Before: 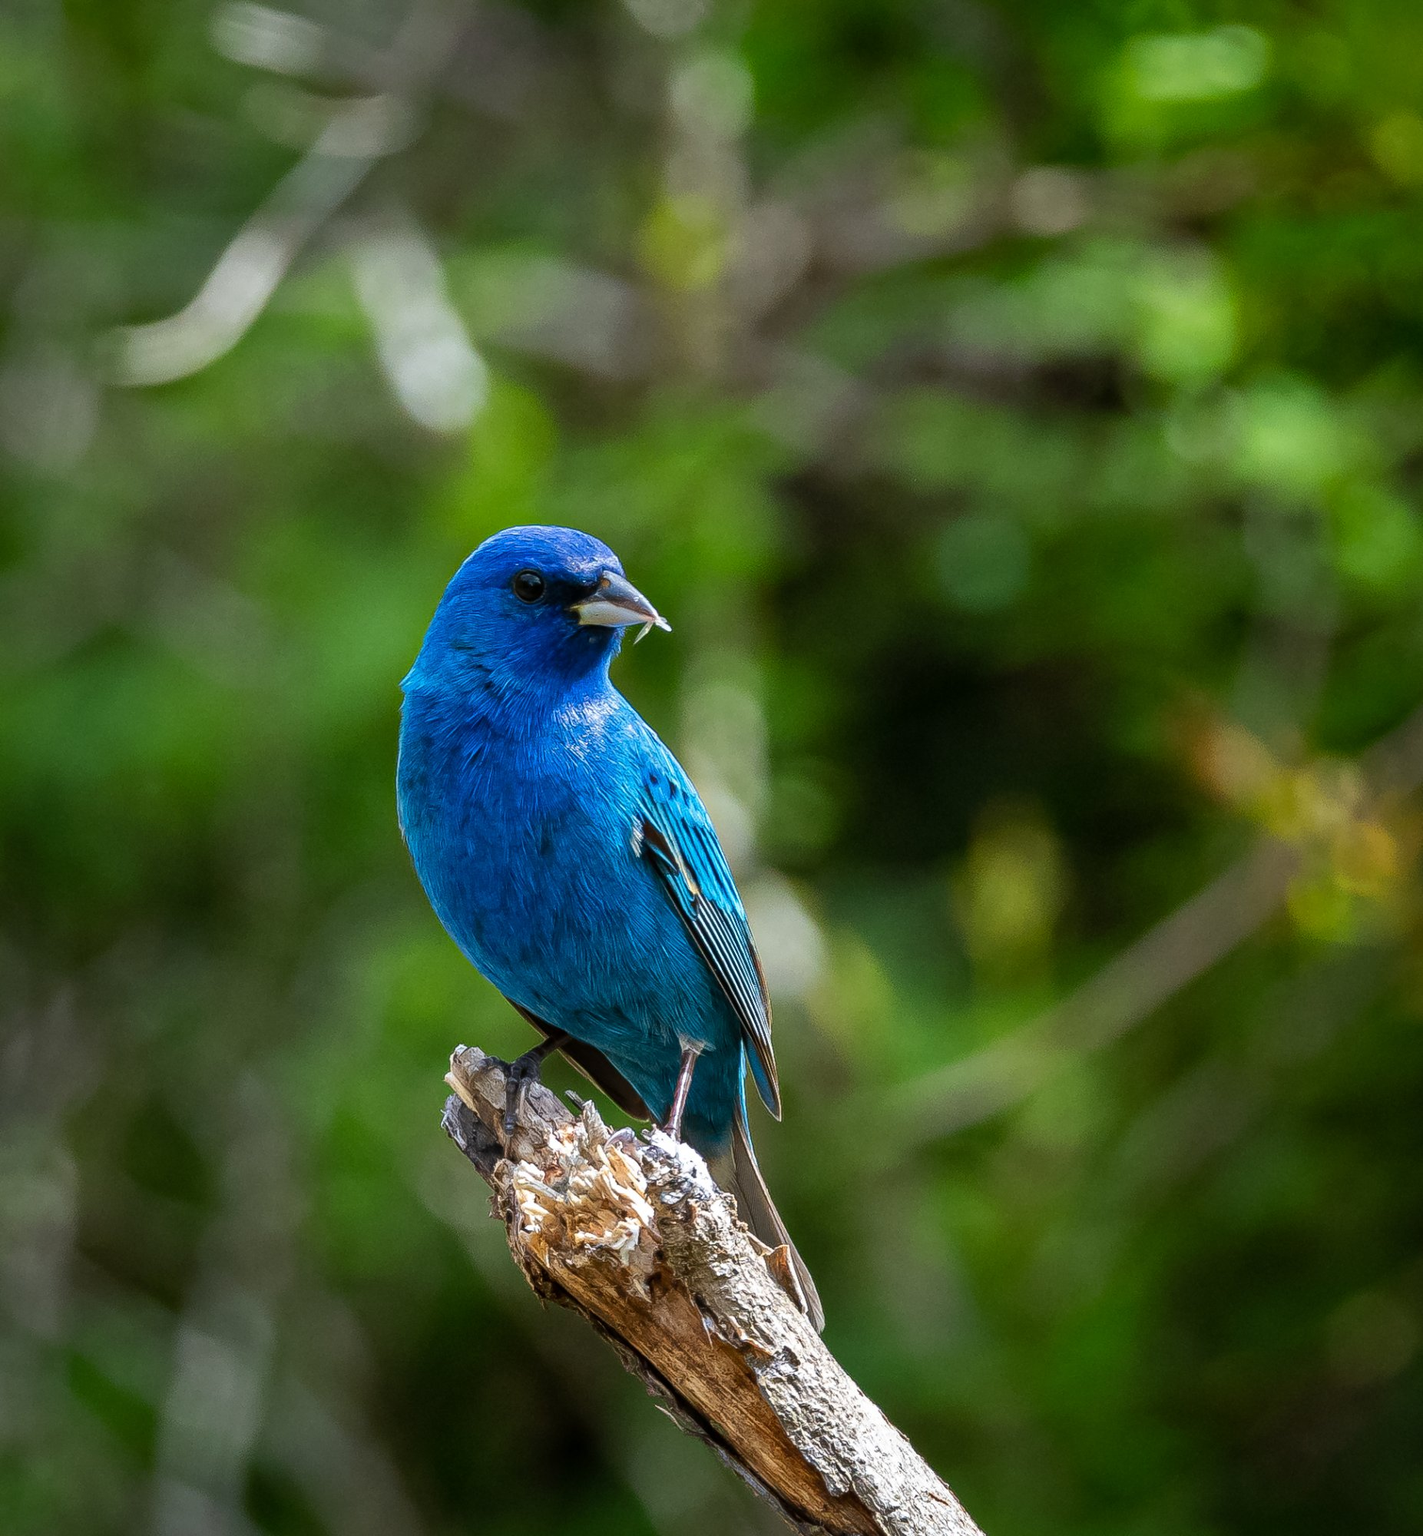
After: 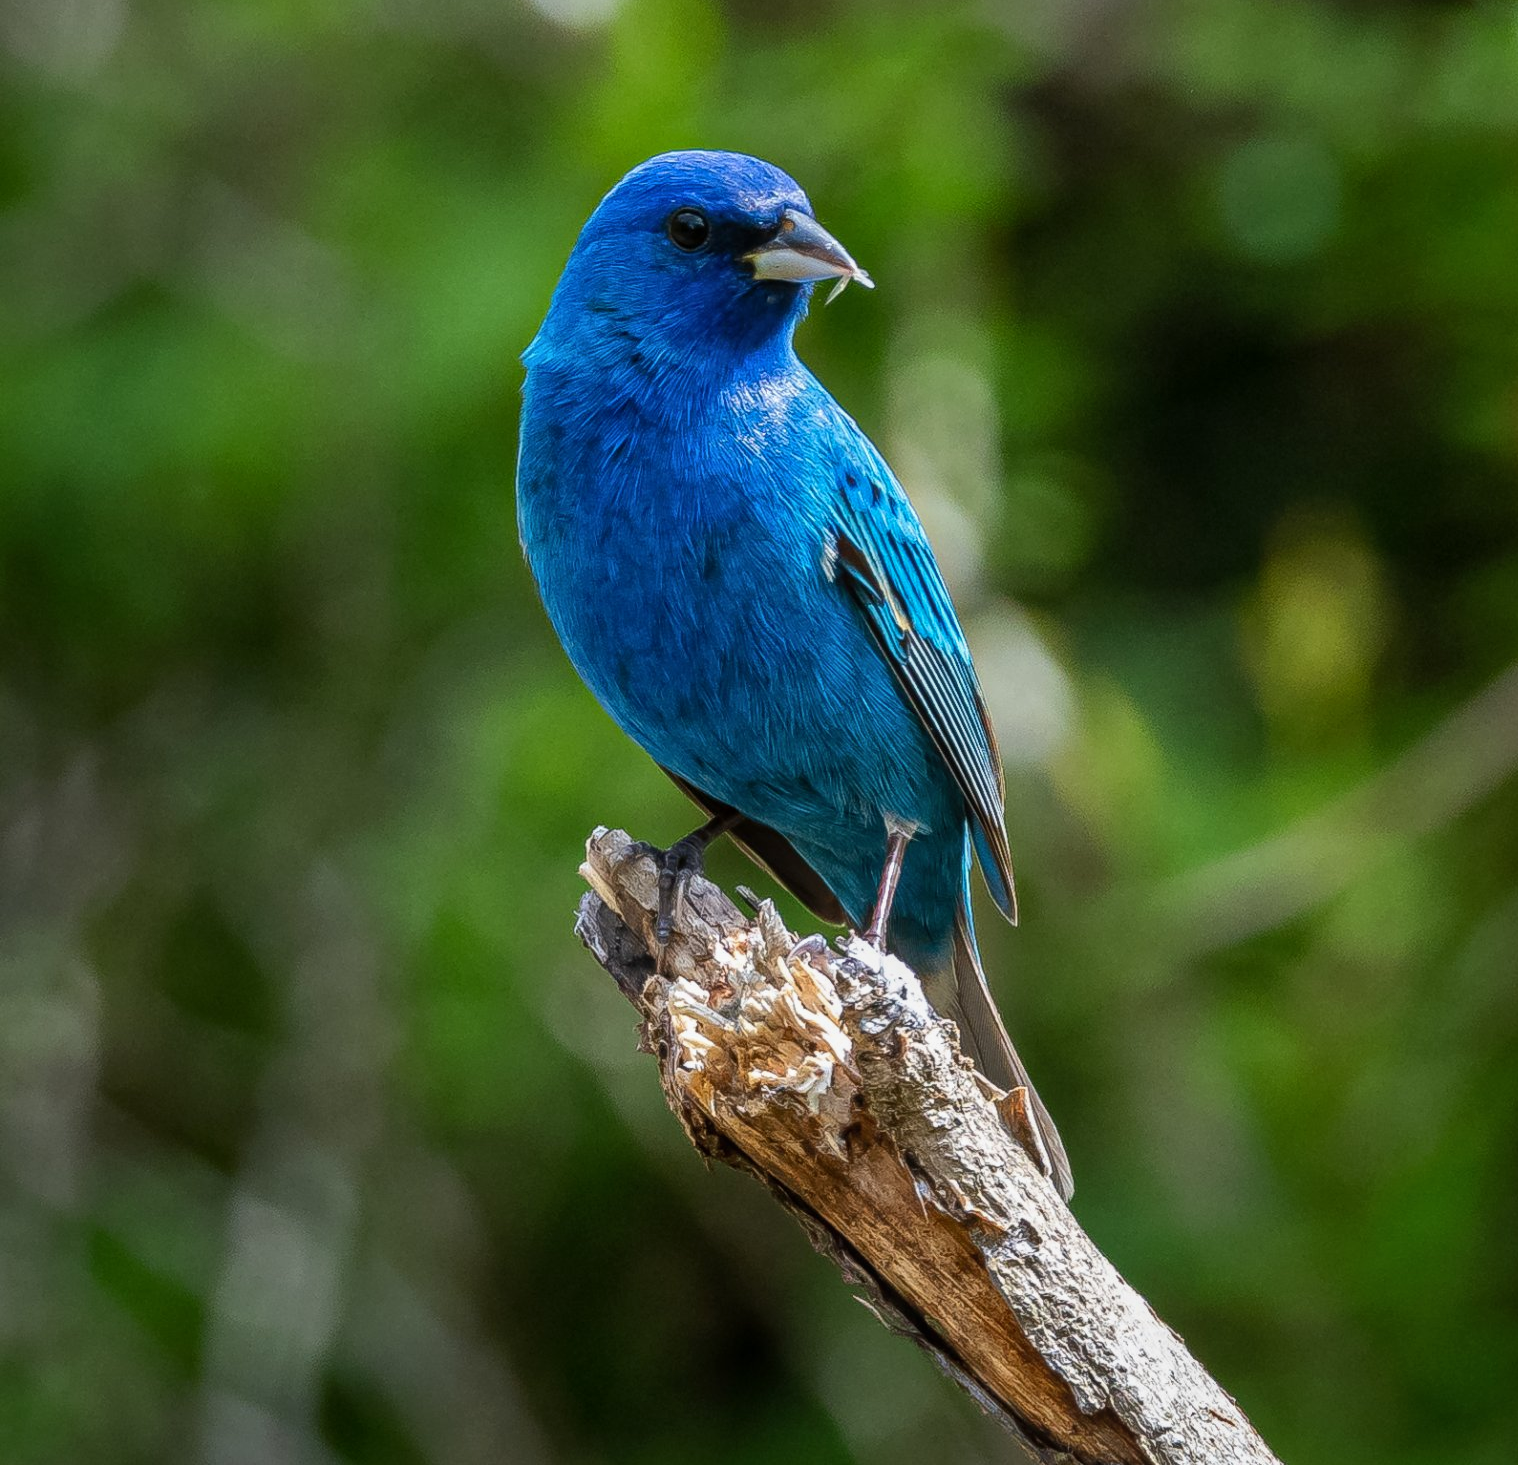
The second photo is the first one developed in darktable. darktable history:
crop: top 26.734%, right 18.04%
local contrast: detail 109%
